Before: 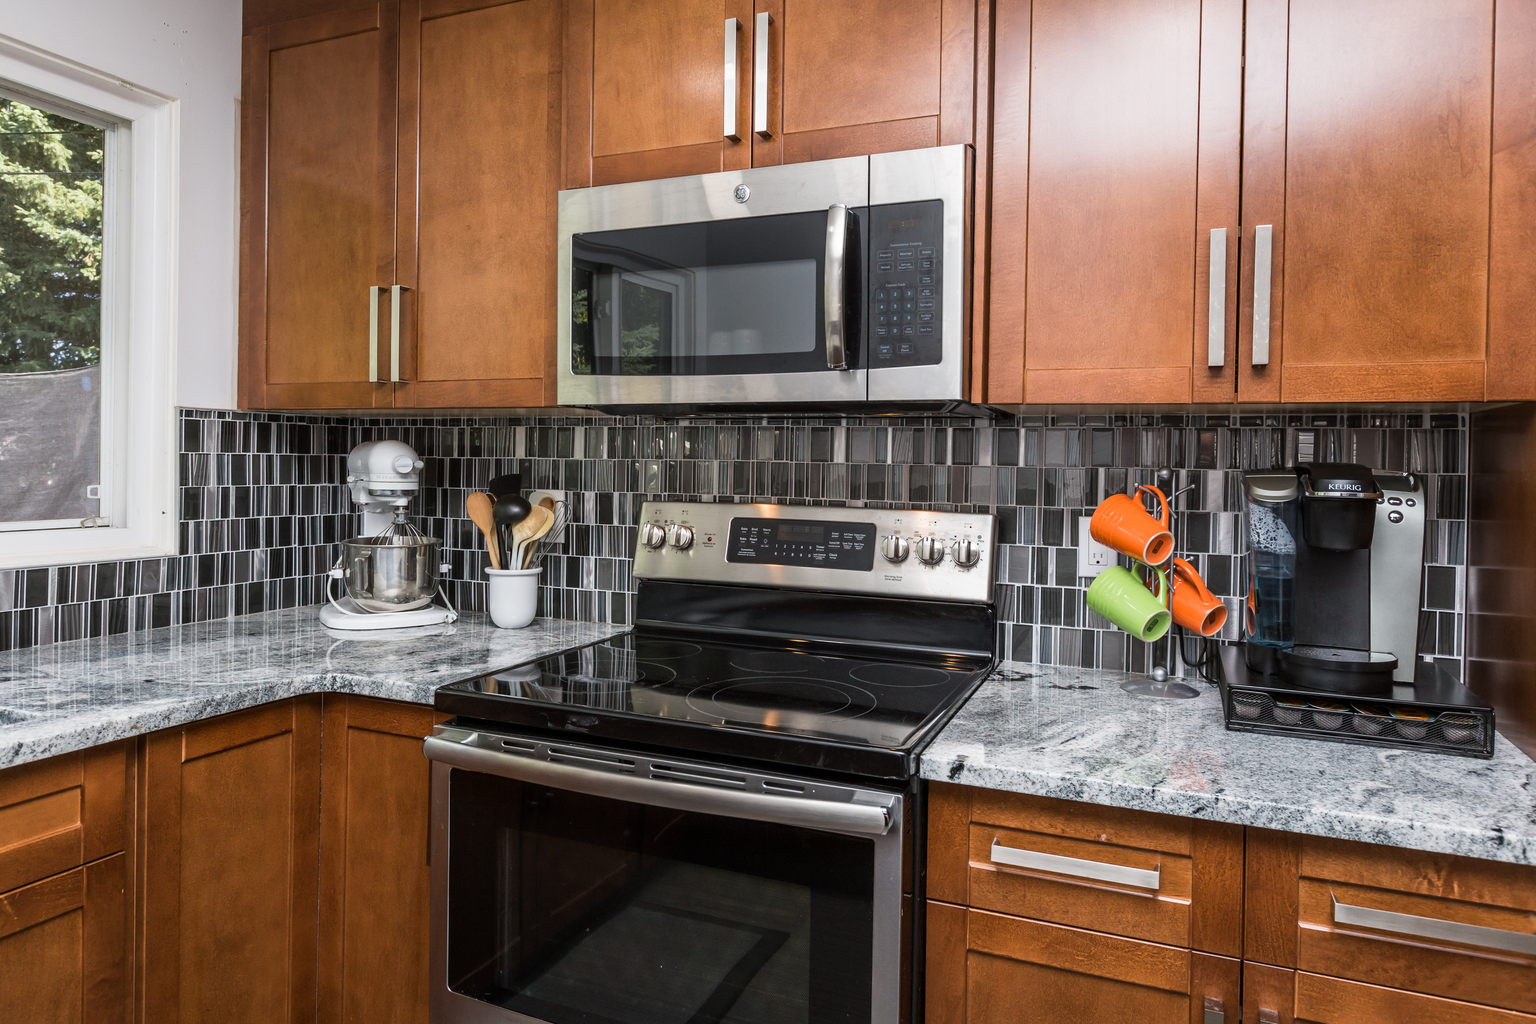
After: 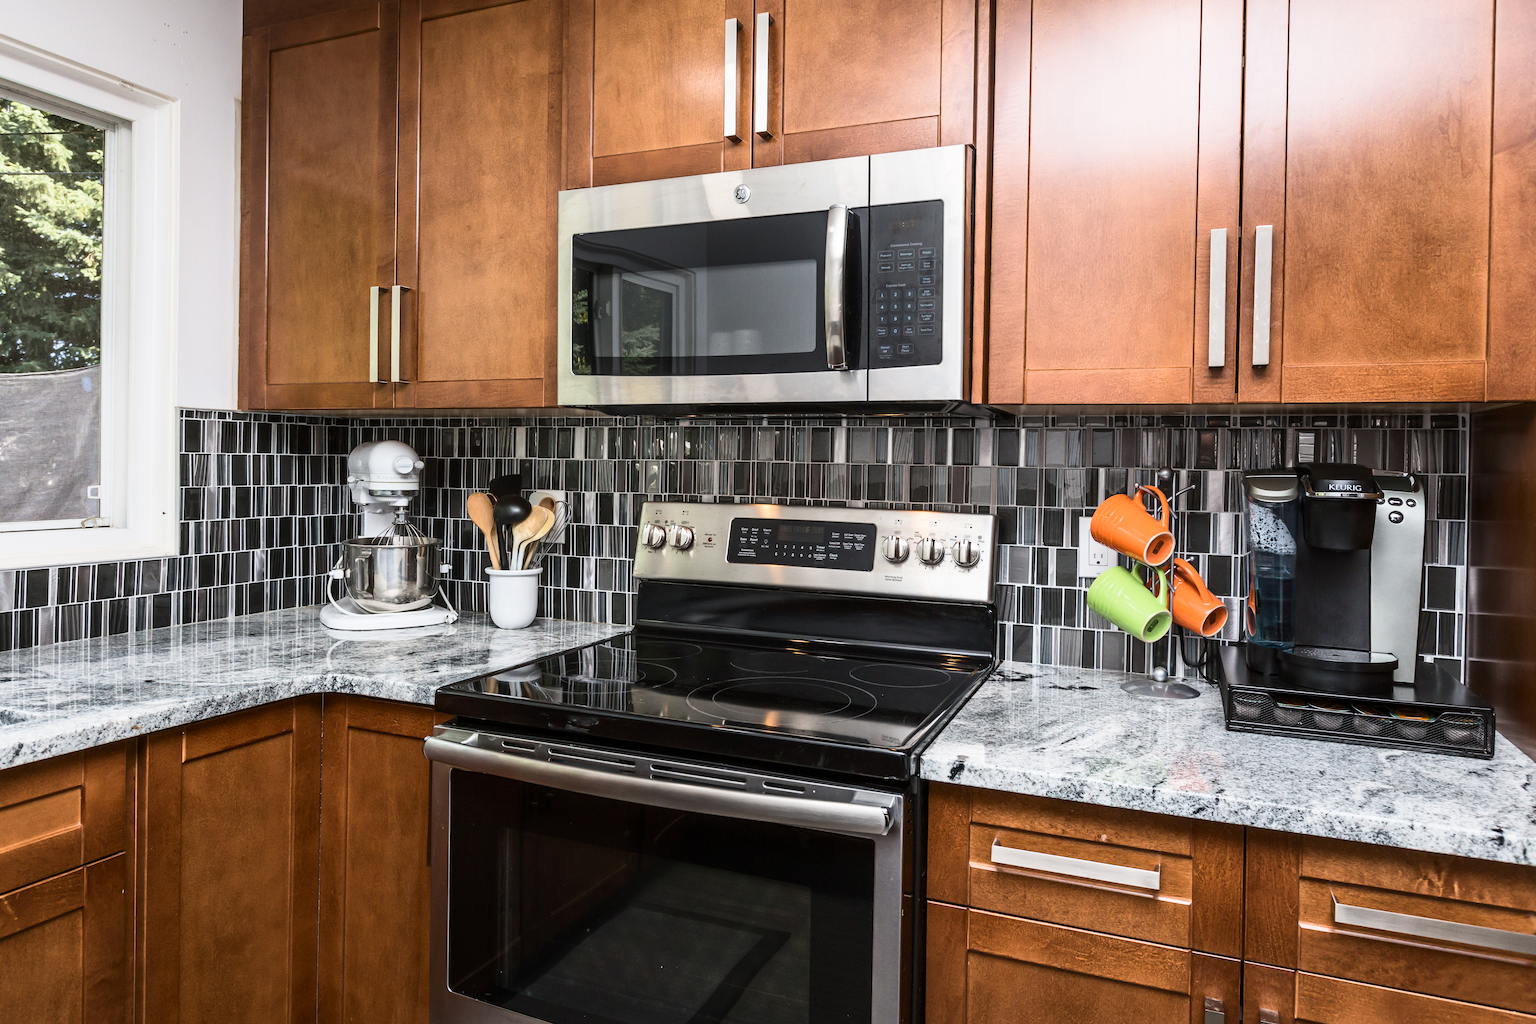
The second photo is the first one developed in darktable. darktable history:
contrast brightness saturation: contrast 0.239, brightness 0.085
